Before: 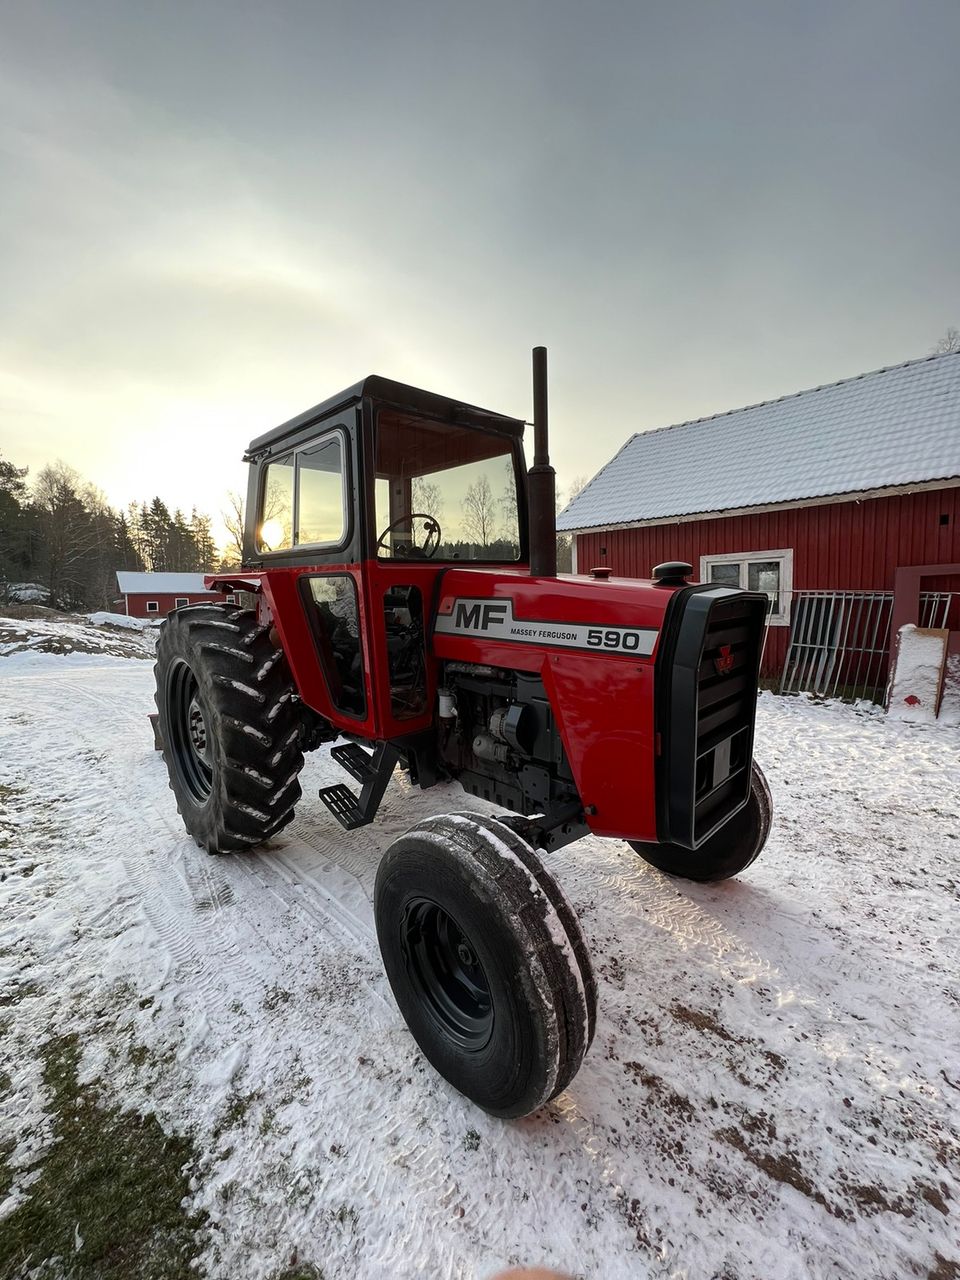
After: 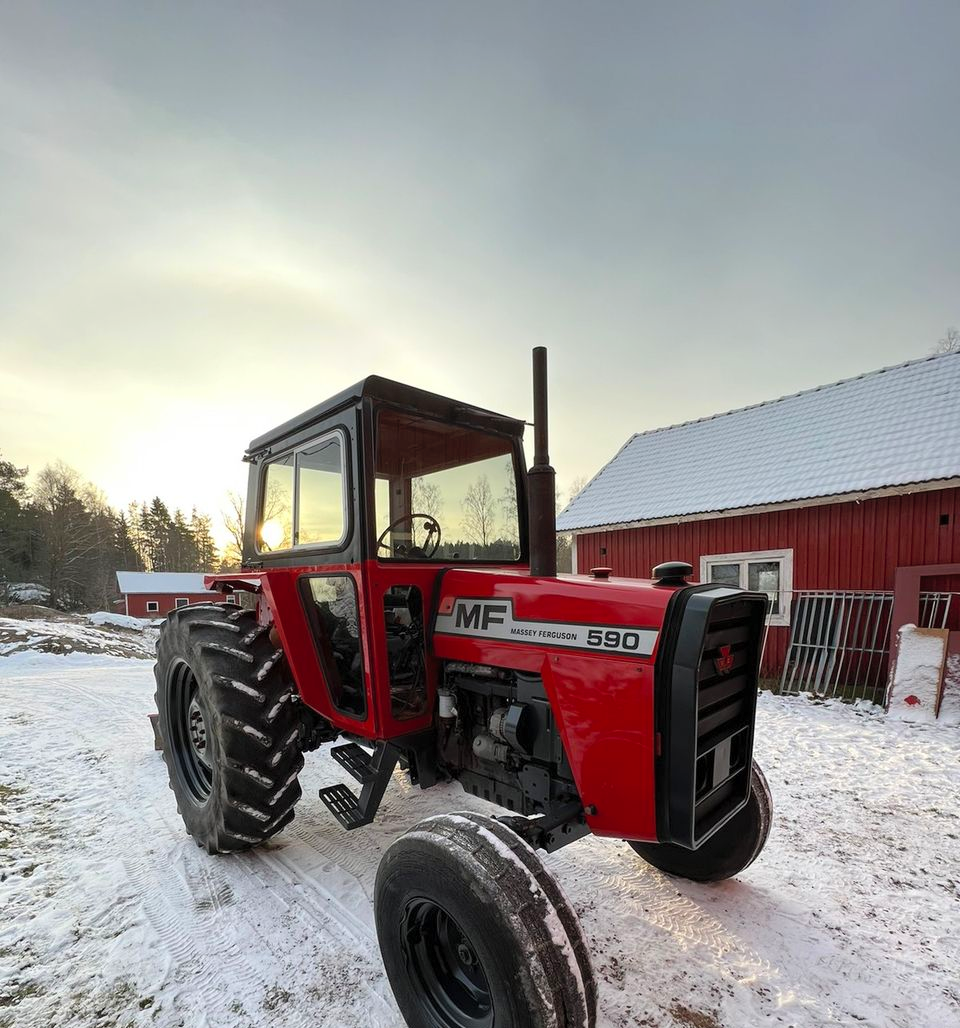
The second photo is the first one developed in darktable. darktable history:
contrast brightness saturation: brightness 0.09, saturation 0.19
crop: bottom 19.644%
